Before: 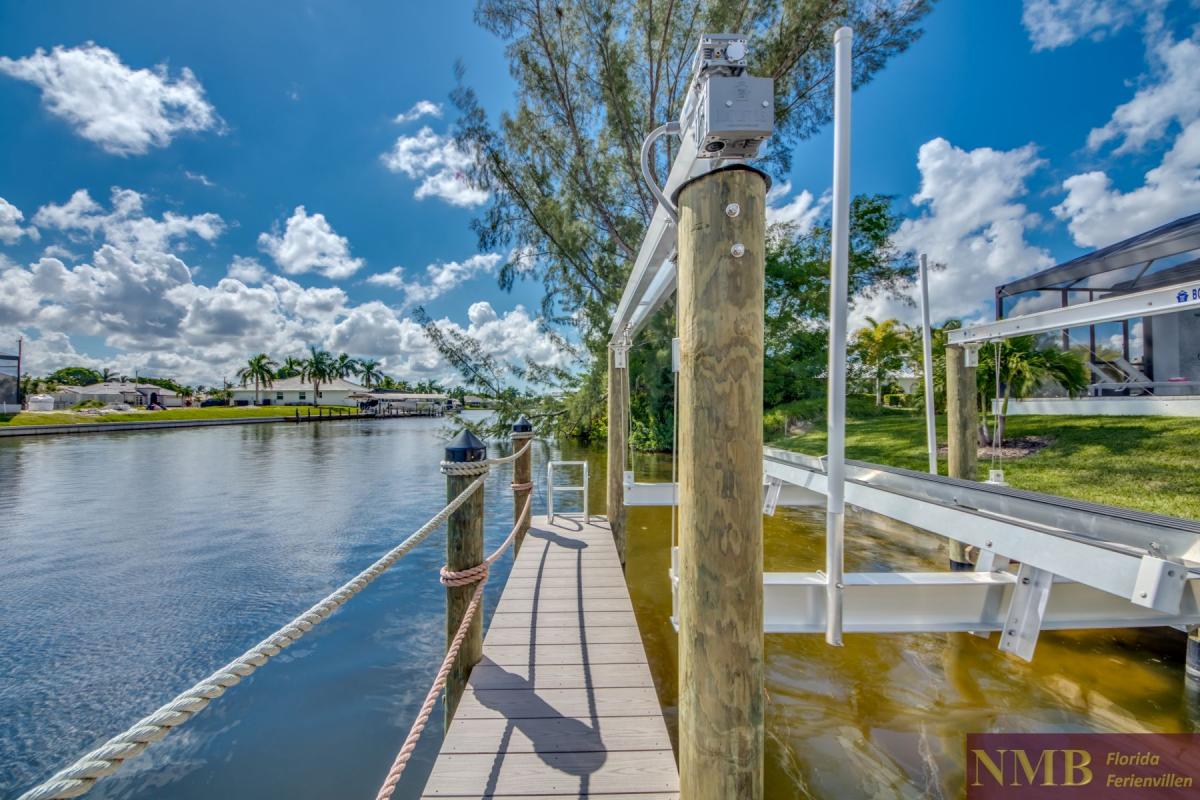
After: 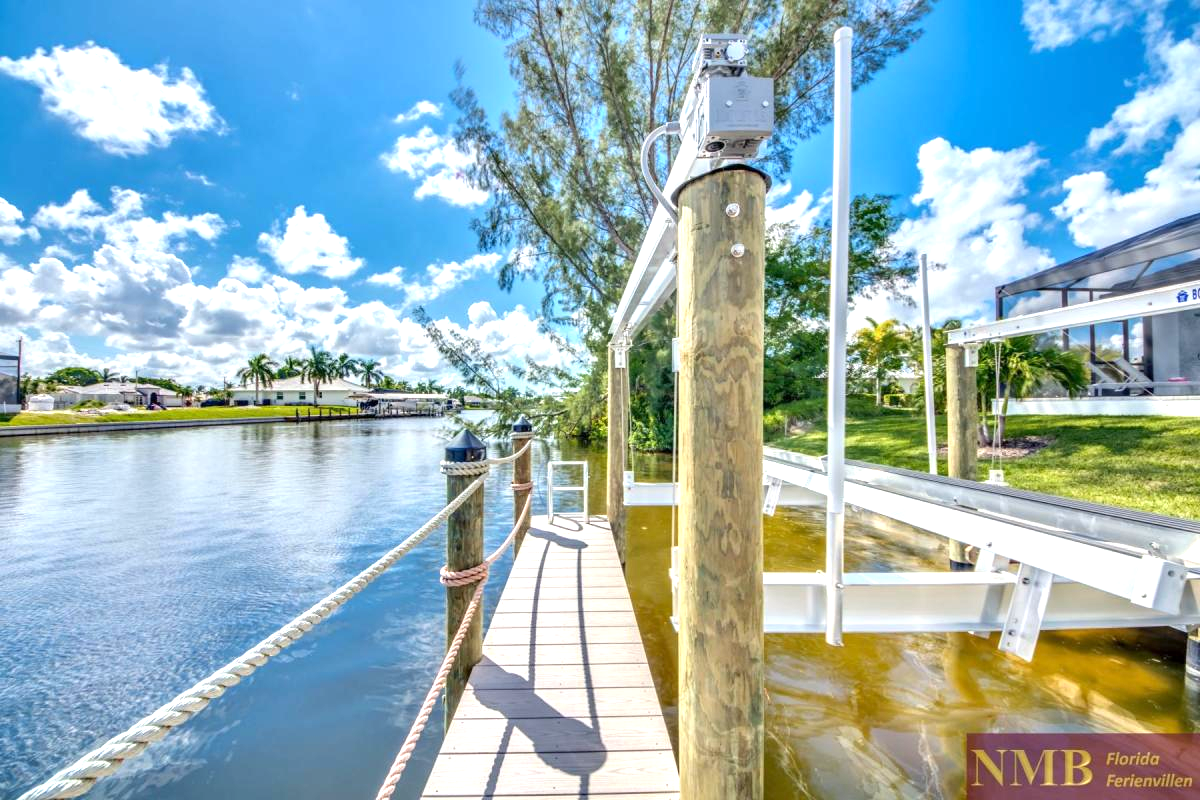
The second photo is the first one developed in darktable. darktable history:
white balance: emerald 1
exposure: exposure 1.061 EV, compensate highlight preservation false
